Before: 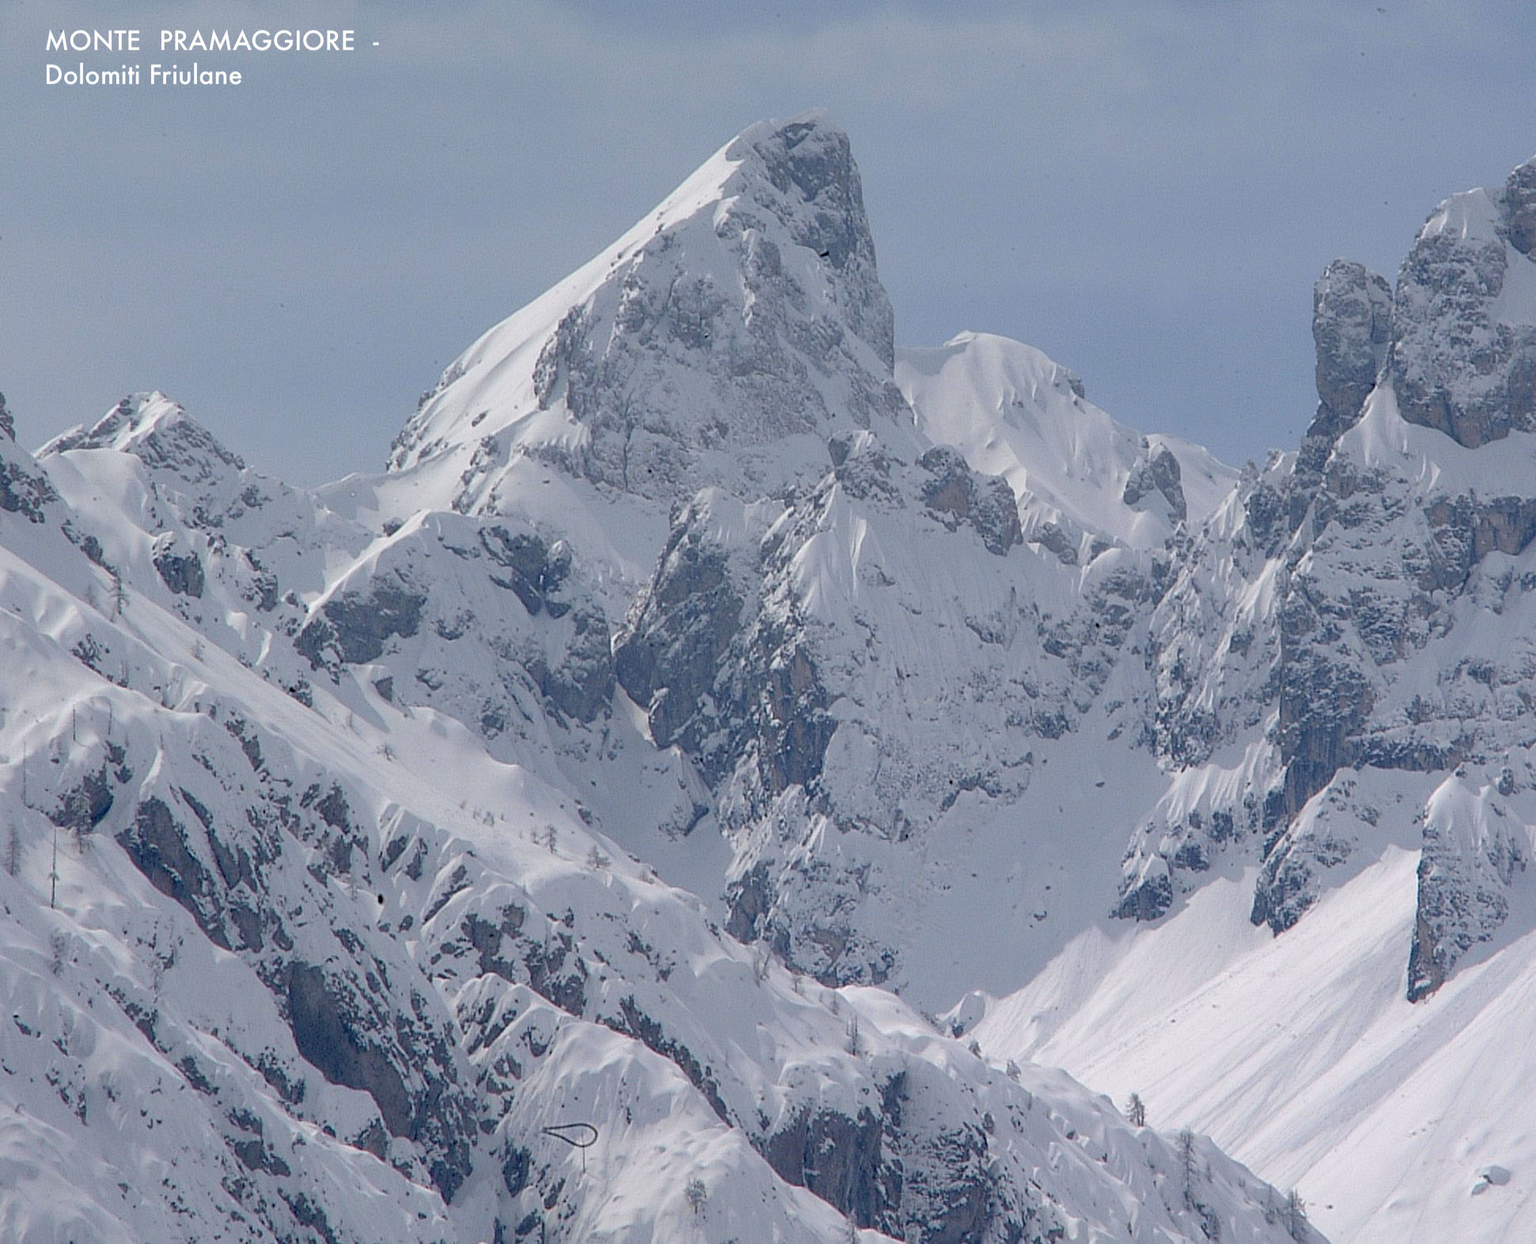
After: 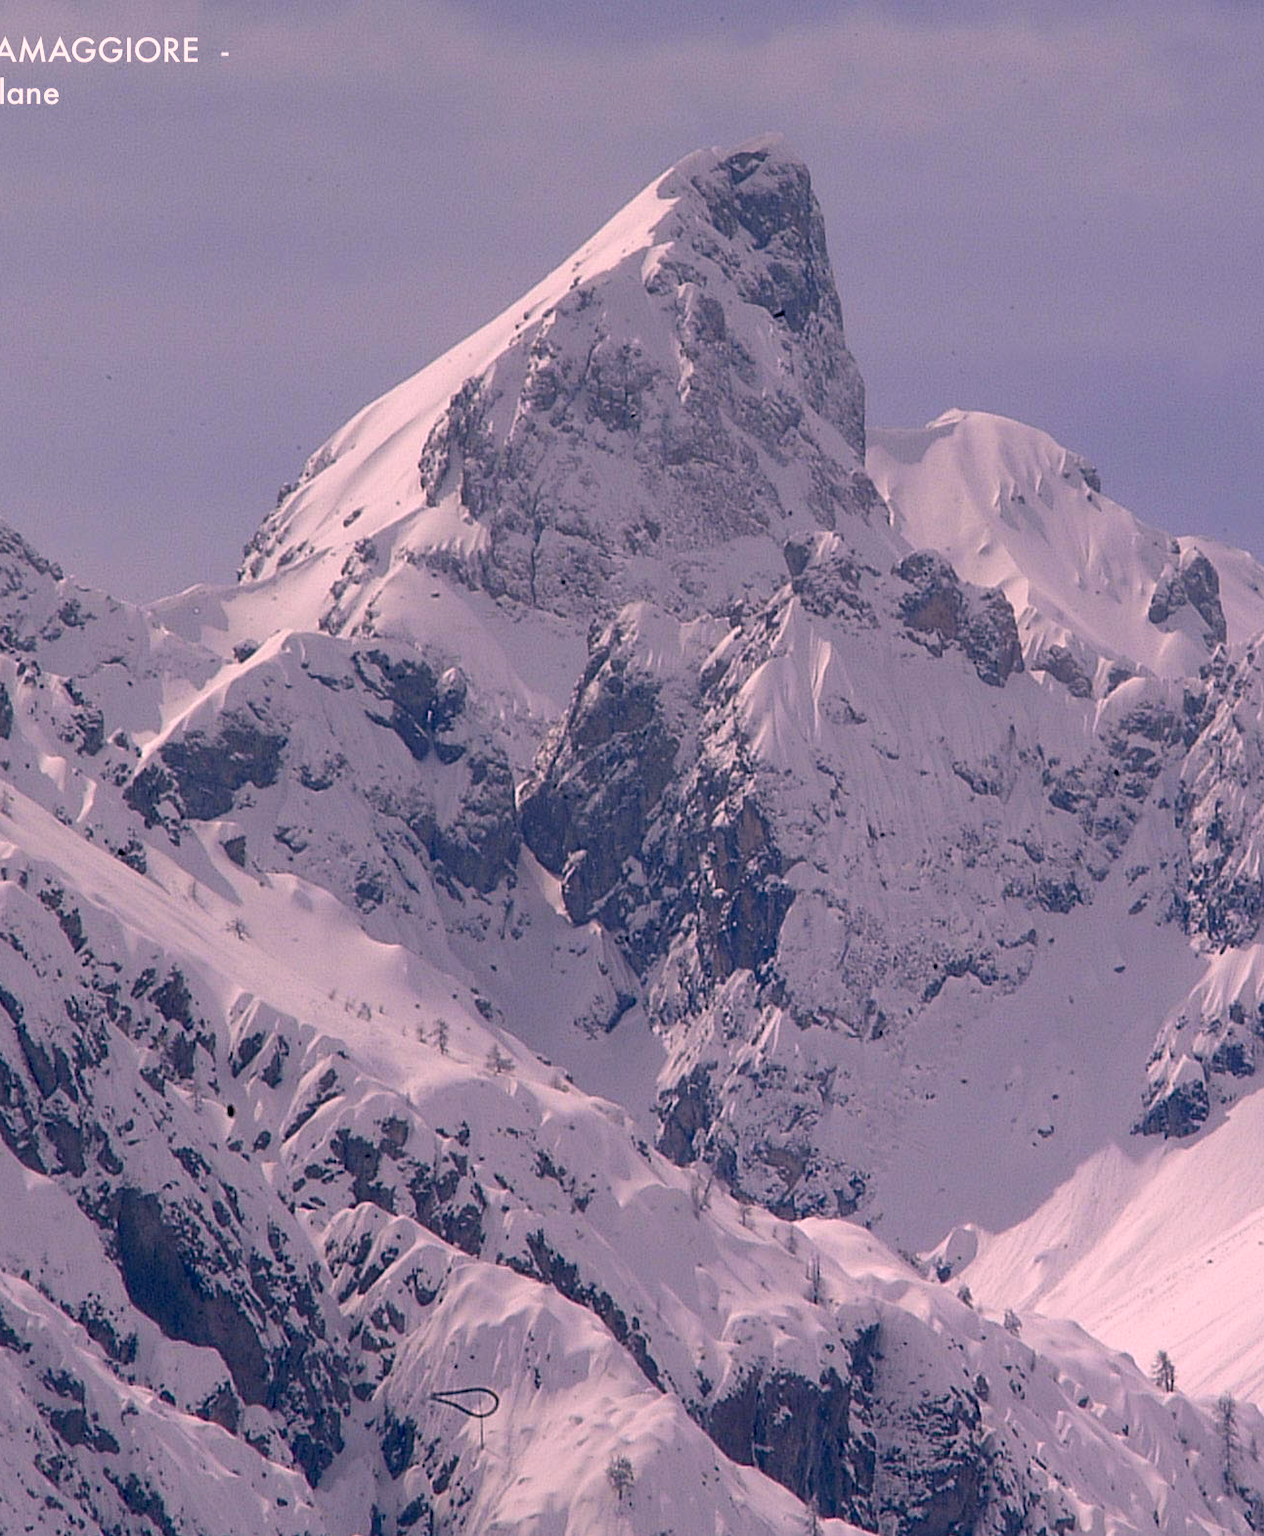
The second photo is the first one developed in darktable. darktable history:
color correction: highlights a* 21.88, highlights b* 22.25
crop and rotate: left 12.648%, right 20.685%
color calibration: x 0.37, y 0.382, temperature 4313.32 K
contrast brightness saturation: contrast 0.12, brightness -0.12, saturation 0.2
